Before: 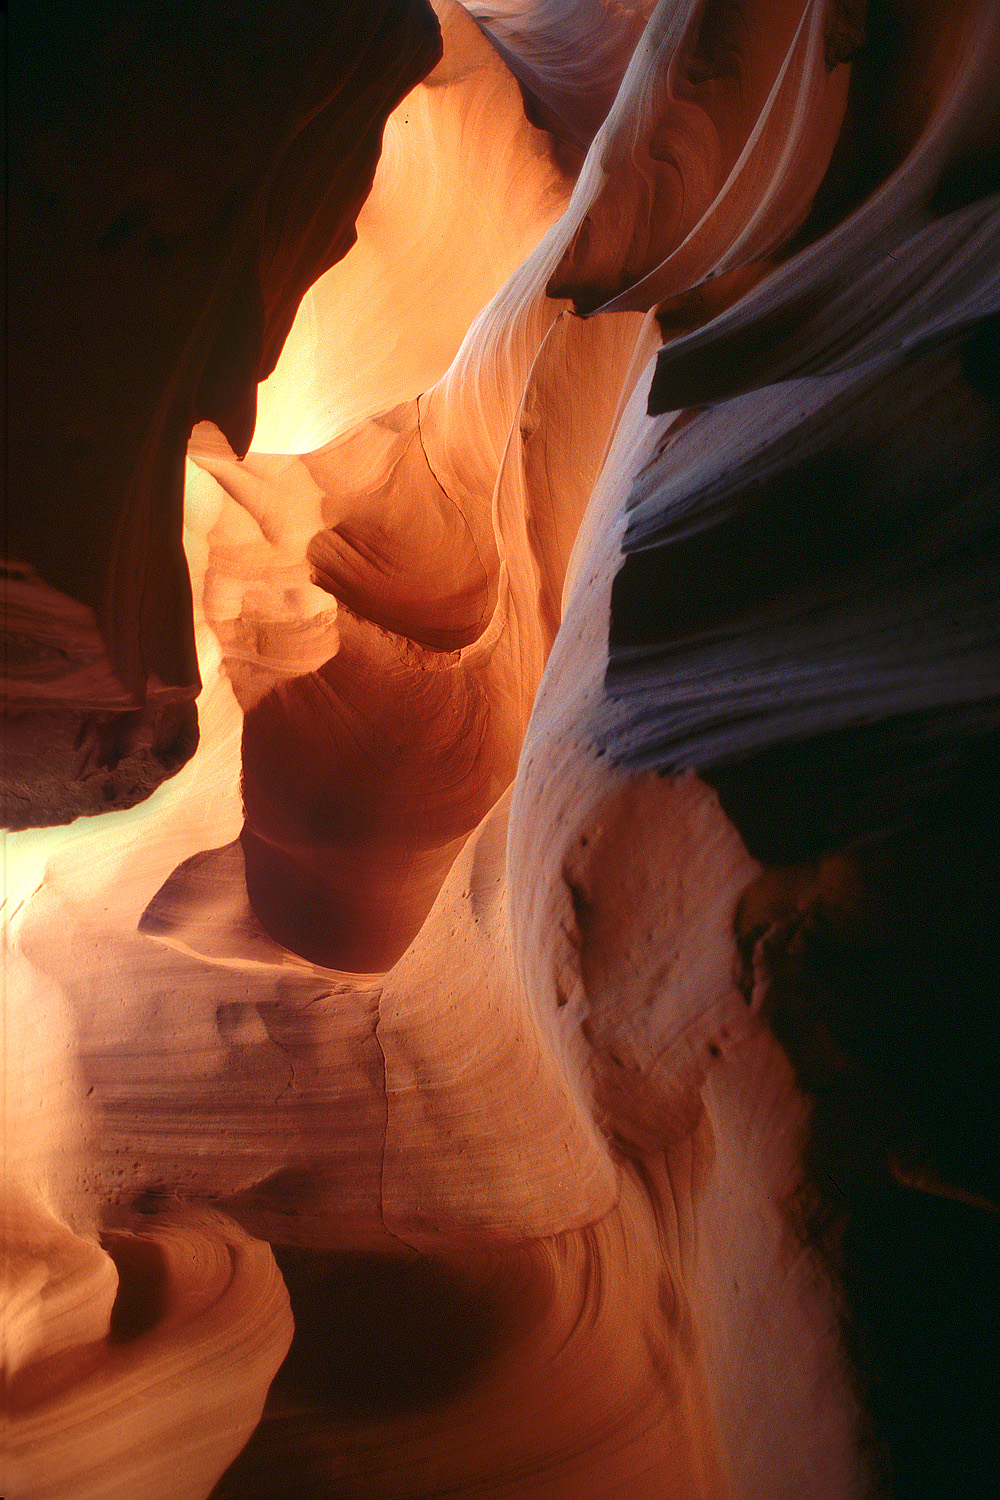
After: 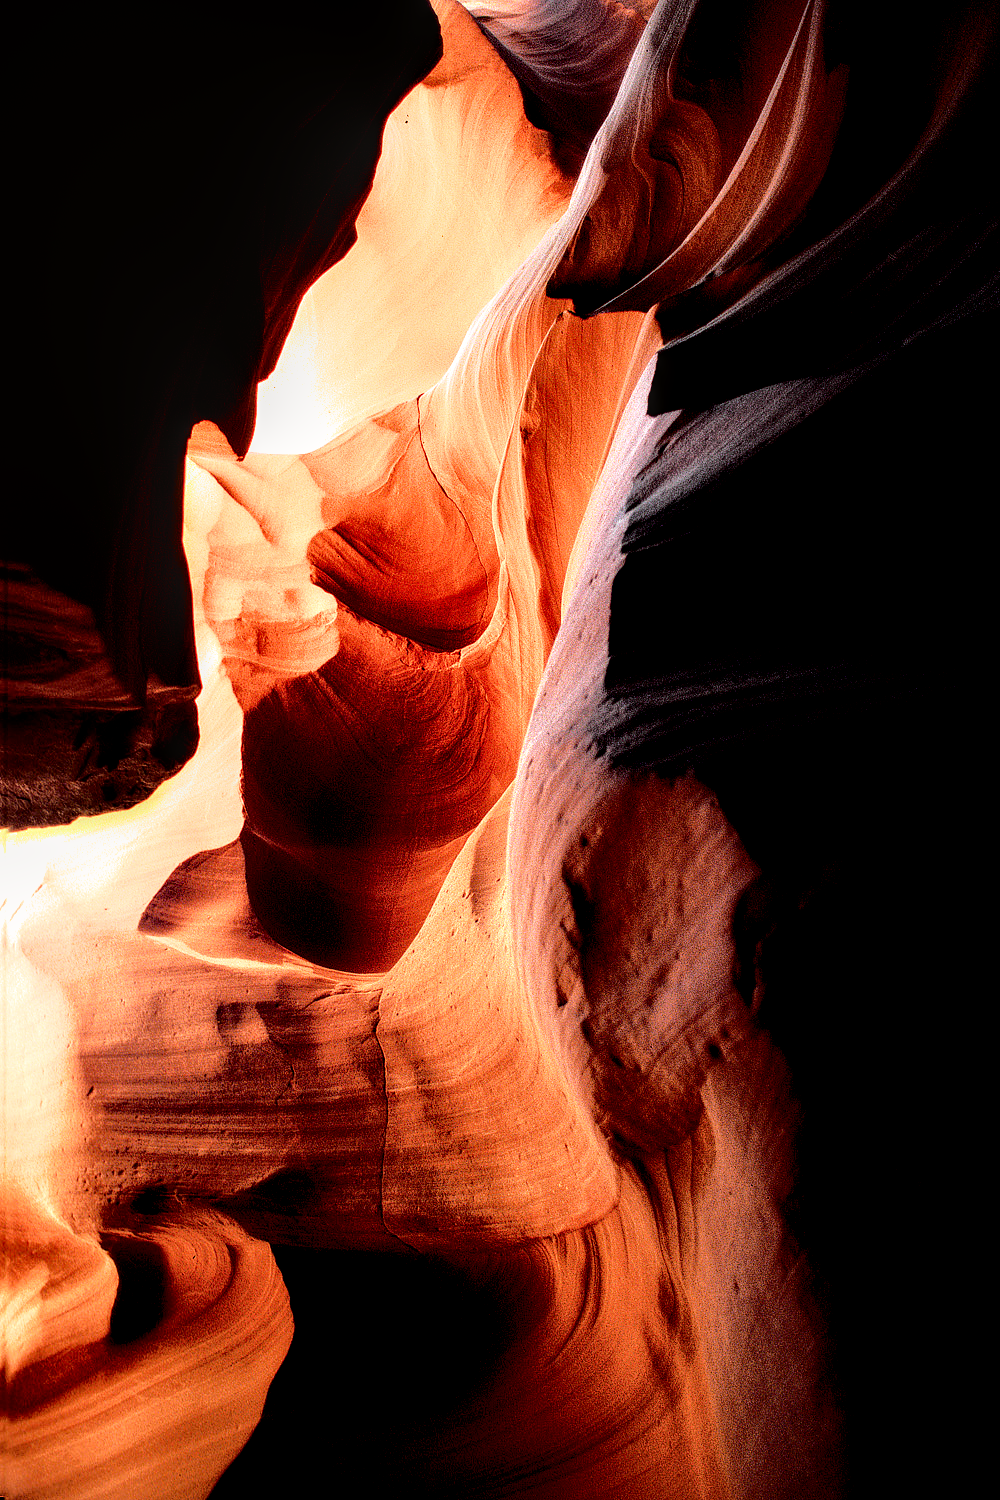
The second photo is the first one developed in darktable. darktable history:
filmic rgb: black relative exposure -3.63 EV, white relative exposure 2.16 EV, hardness 3.62
local contrast: highlights 60%, shadows 60%, detail 160%
tone curve: curves: ch0 [(0, 0) (0.062, 0.023) (0.168, 0.142) (0.359, 0.44) (0.469, 0.544) (0.634, 0.722) (0.839, 0.909) (0.998, 0.978)]; ch1 [(0, 0) (0.437, 0.453) (0.472, 0.47) (0.502, 0.504) (0.527, 0.546) (0.568, 0.619) (0.608, 0.665) (0.669, 0.748) (0.859, 0.899) (1, 1)]; ch2 [(0, 0) (0.33, 0.301) (0.421, 0.443) (0.473, 0.501) (0.504, 0.504) (0.535, 0.564) (0.575, 0.625) (0.608, 0.676) (1, 1)], color space Lab, independent channels, preserve colors none
white balance: red 0.988, blue 1.017
vibrance: vibrance 0%
